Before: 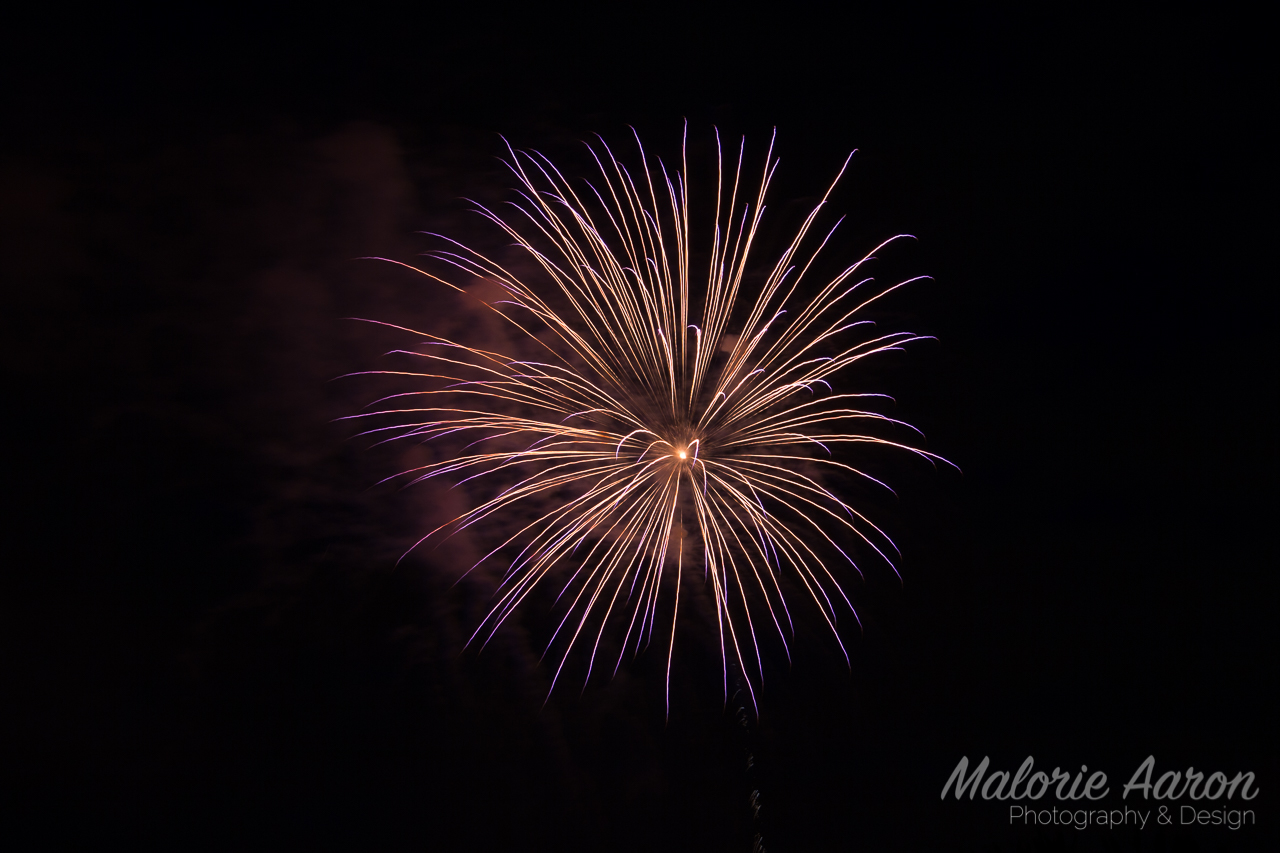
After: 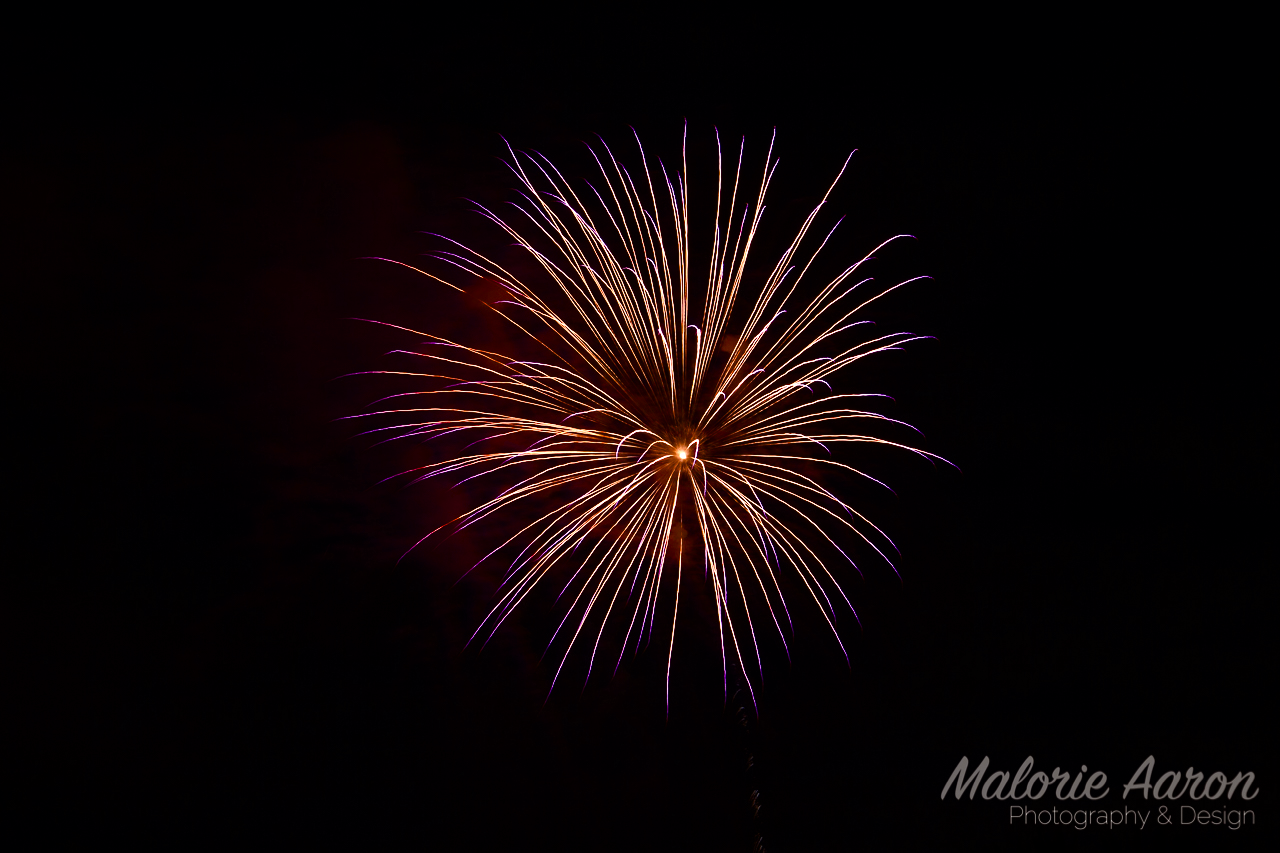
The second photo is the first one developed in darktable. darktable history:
color balance rgb: power › luminance -3.83%, power › chroma 0.559%, power › hue 42.6°, perceptual saturation grading › global saturation 20%, perceptual saturation grading › highlights -24.786%, perceptual saturation grading › shadows 50.138%, perceptual brilliance grading › global brilliance -5.112%, perceptual brilliance grading › highlights 23.932%, perceptual brilliance grading › mid-tones 6.854%, perceptual brilliance grading › shadows -4.924%, saturation formula JzAzBz (2021)
